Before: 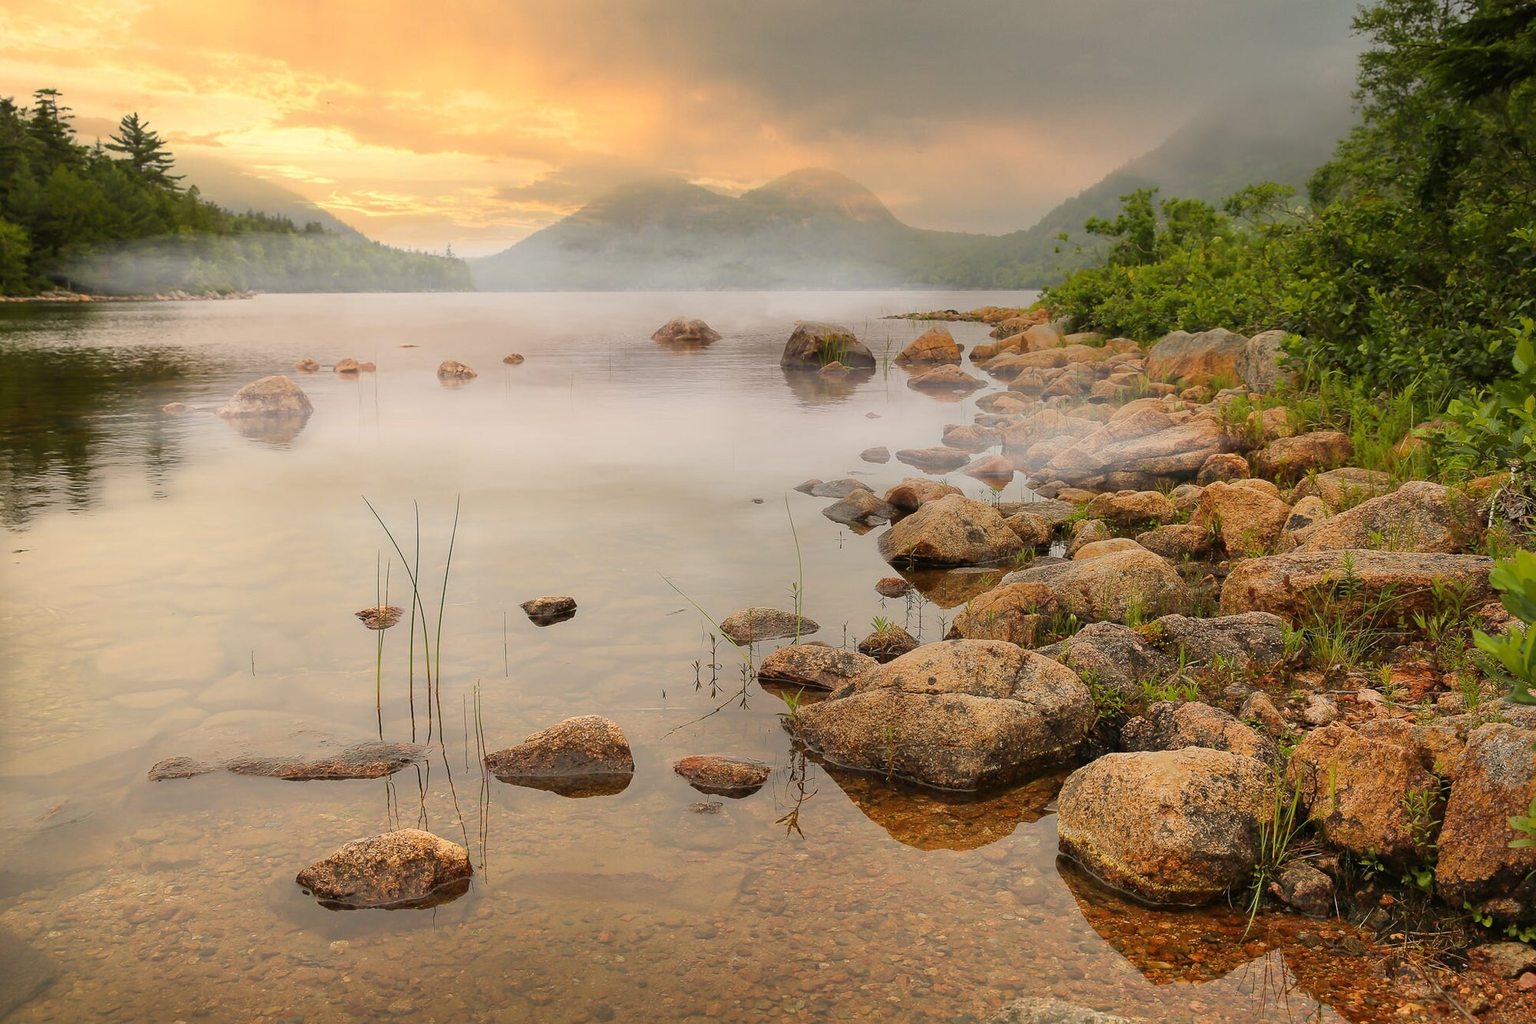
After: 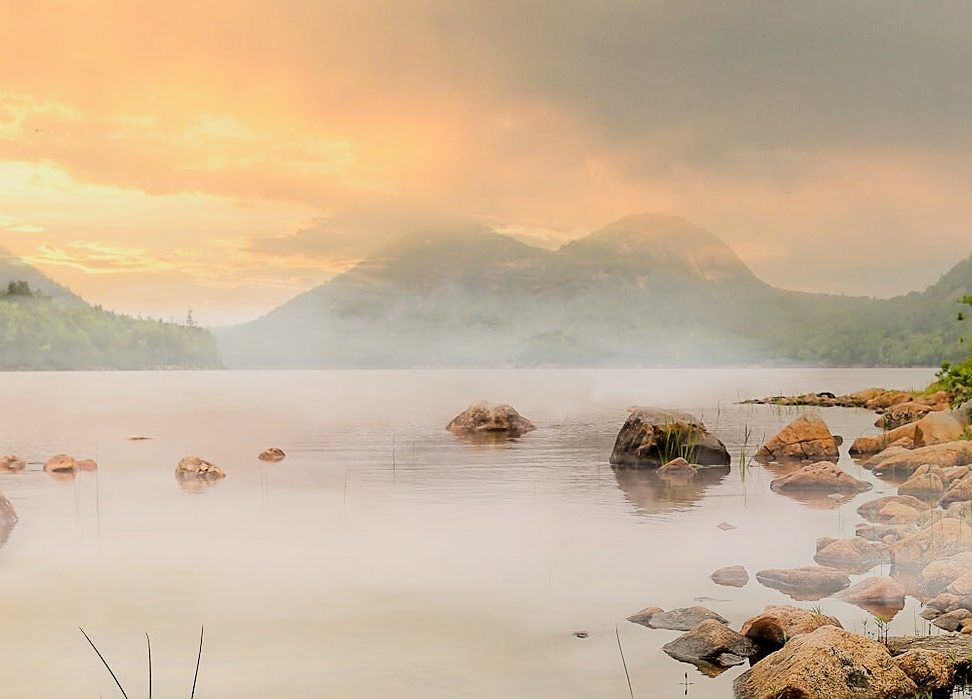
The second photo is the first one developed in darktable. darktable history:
crop: left 19.522%, right 30.481%, bottom 46.049%
filmic rgb: black relative exposure -5 EV, white relative exposure 3.95 EV, threshold 3.05 EV, hardness 2.88, contrast 1.301, highlights saturation mix -9.73%, iterations of high-quality reconstruction 0, enable highlight reconstruction true
sharpen: on, module defaults
exposure: black level correction 0.005, exposure 0.285 EV, compensate exposure bias true, compensate highlight preservation false
